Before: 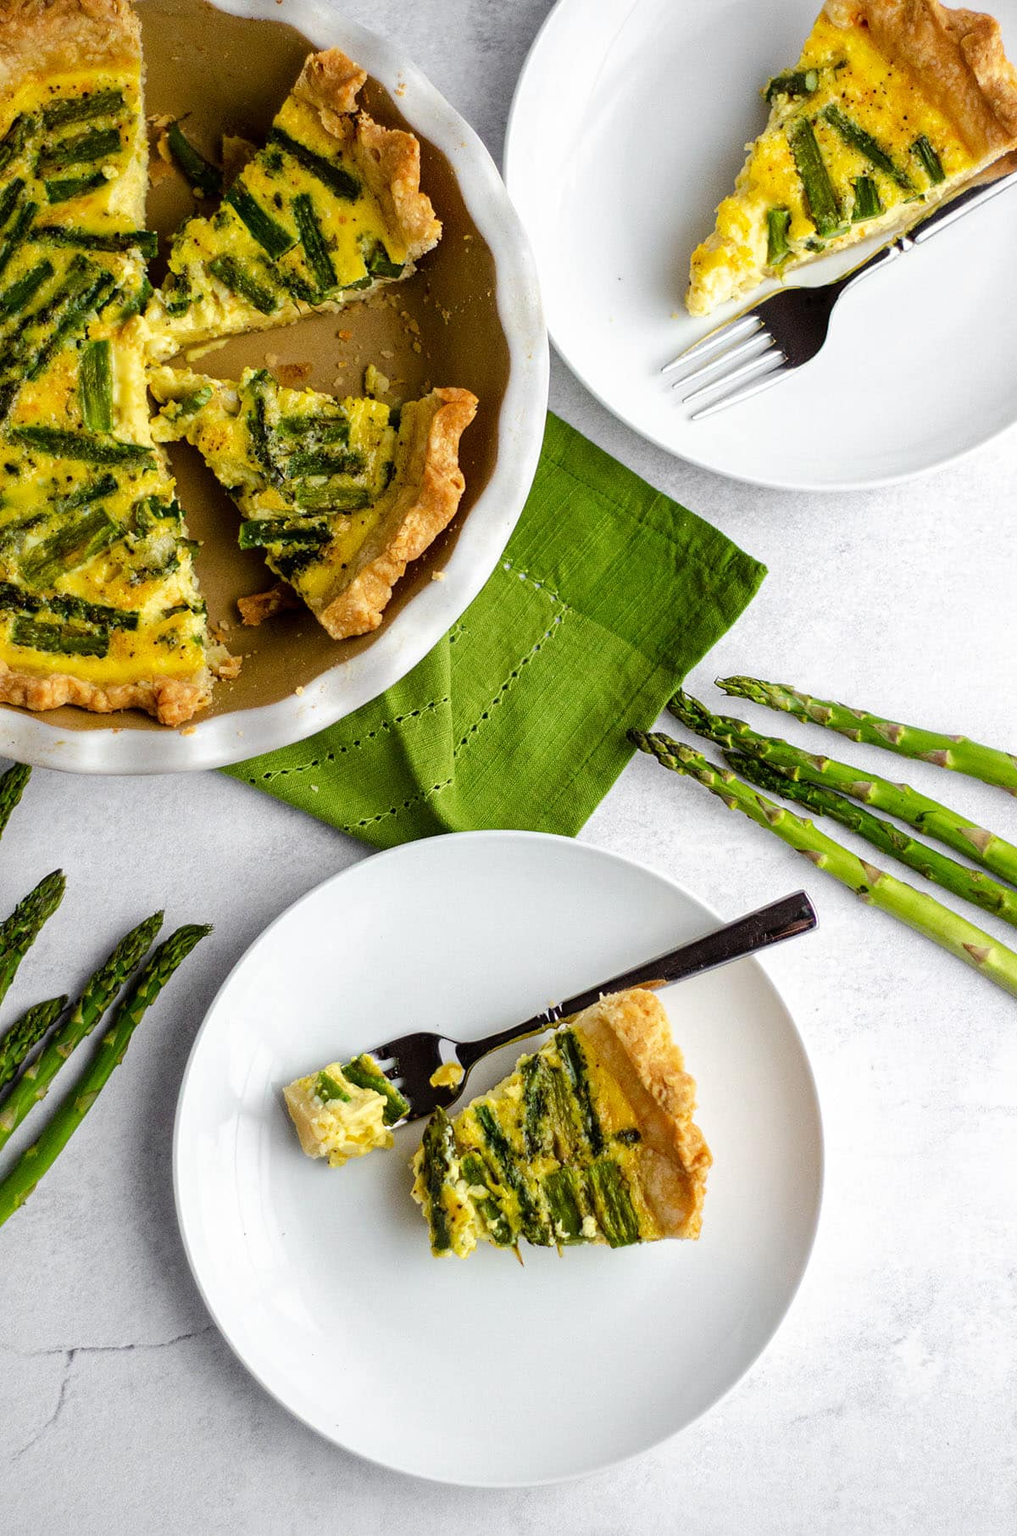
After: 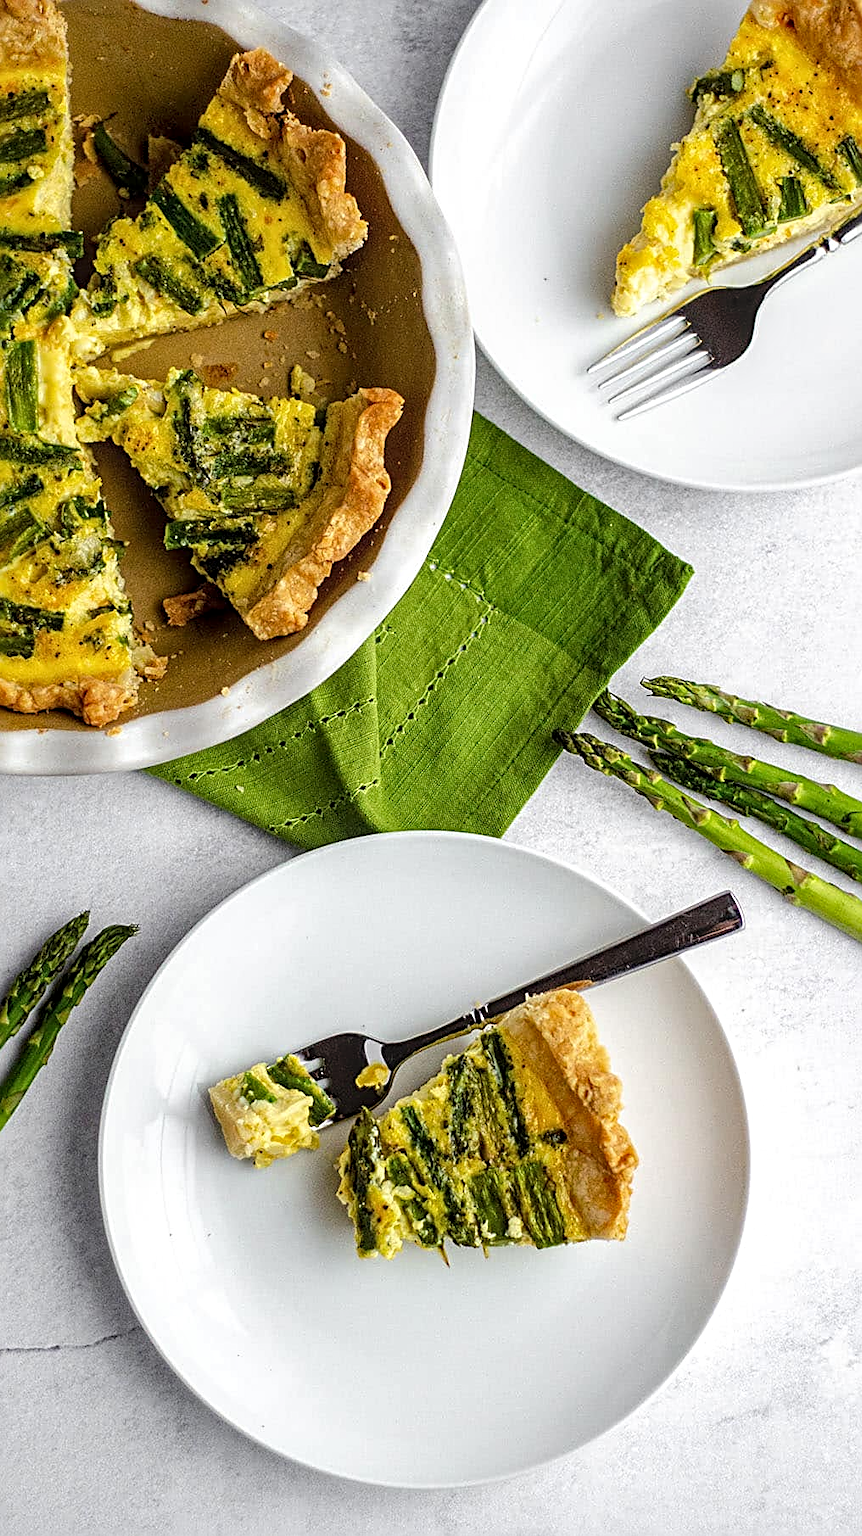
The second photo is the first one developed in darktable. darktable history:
local contrast: on, module defaults
sharpen: radius 2.609, amount 0.682
crop: left 7.355%, right 7.861%
